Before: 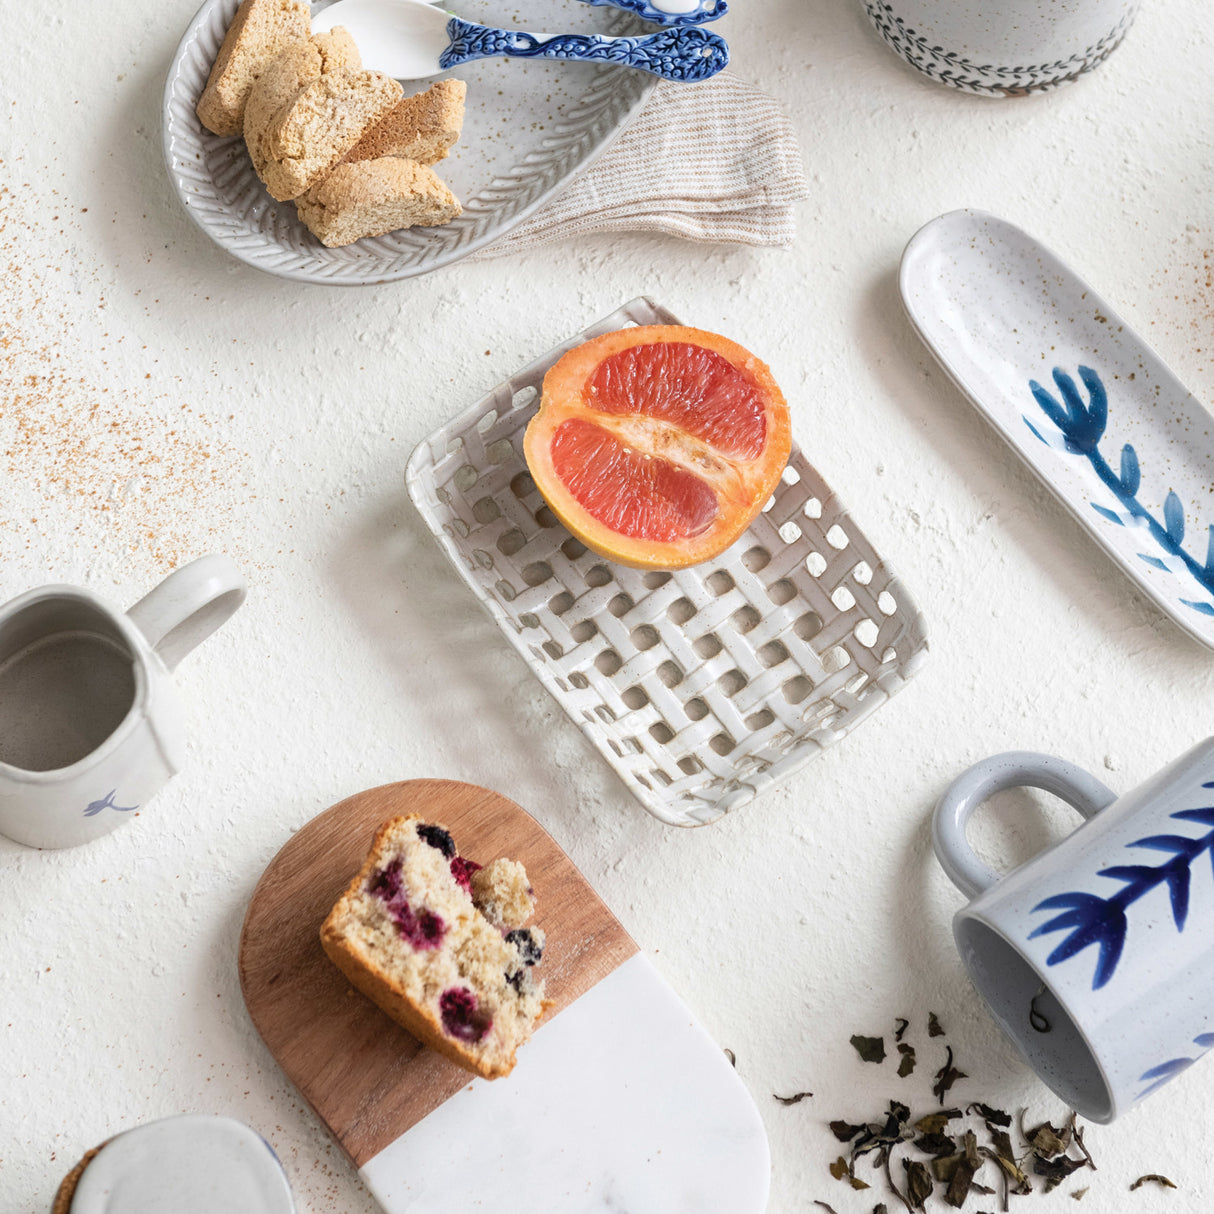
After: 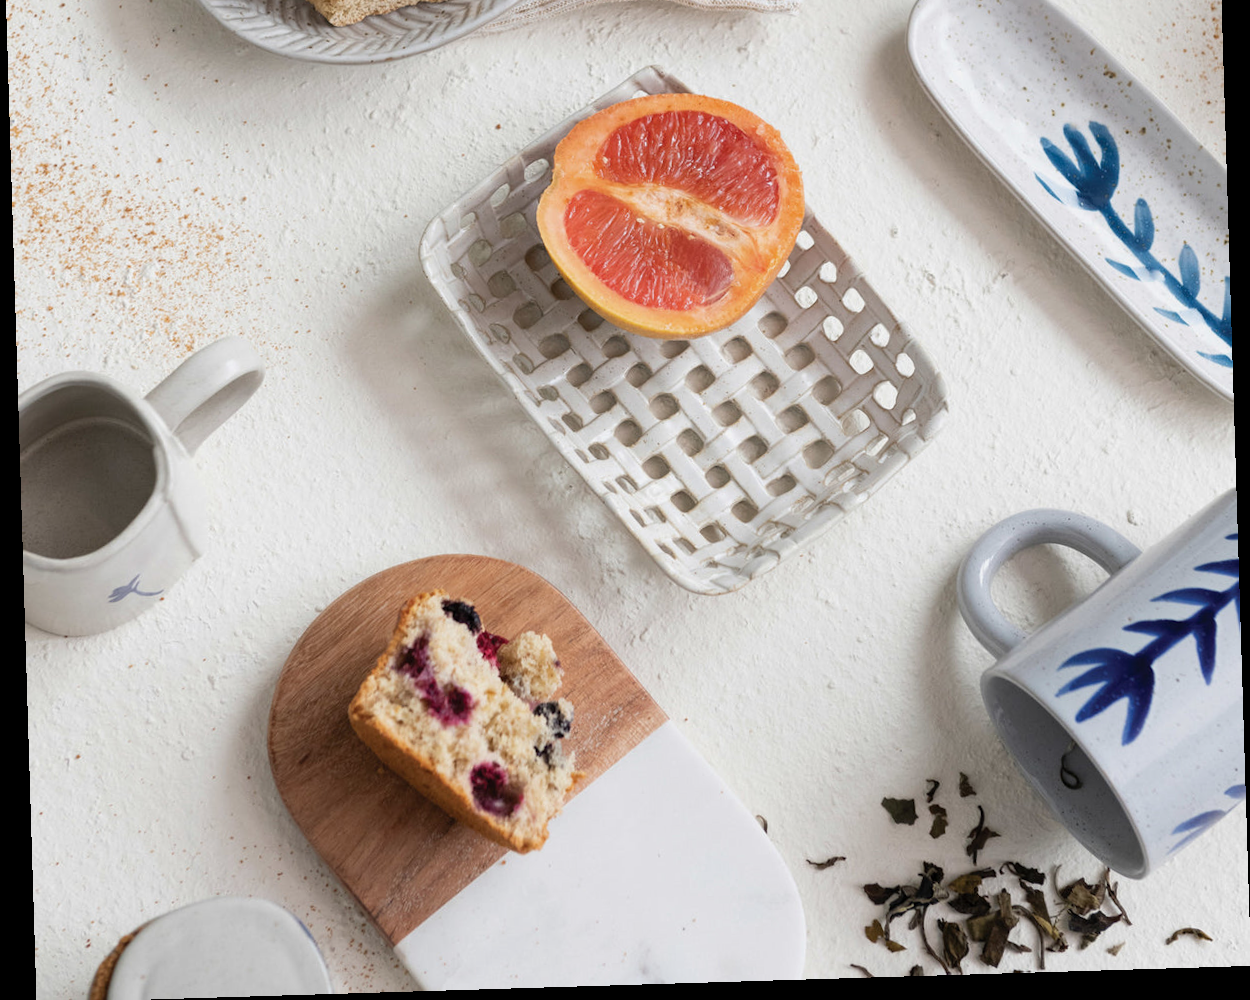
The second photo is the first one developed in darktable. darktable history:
crop and rotate: top 19.998%
exposure: exposure -0.151 EV, compensate highlight preservation false
rotate and perspective: rotation -1.75°, automatic cropping off
